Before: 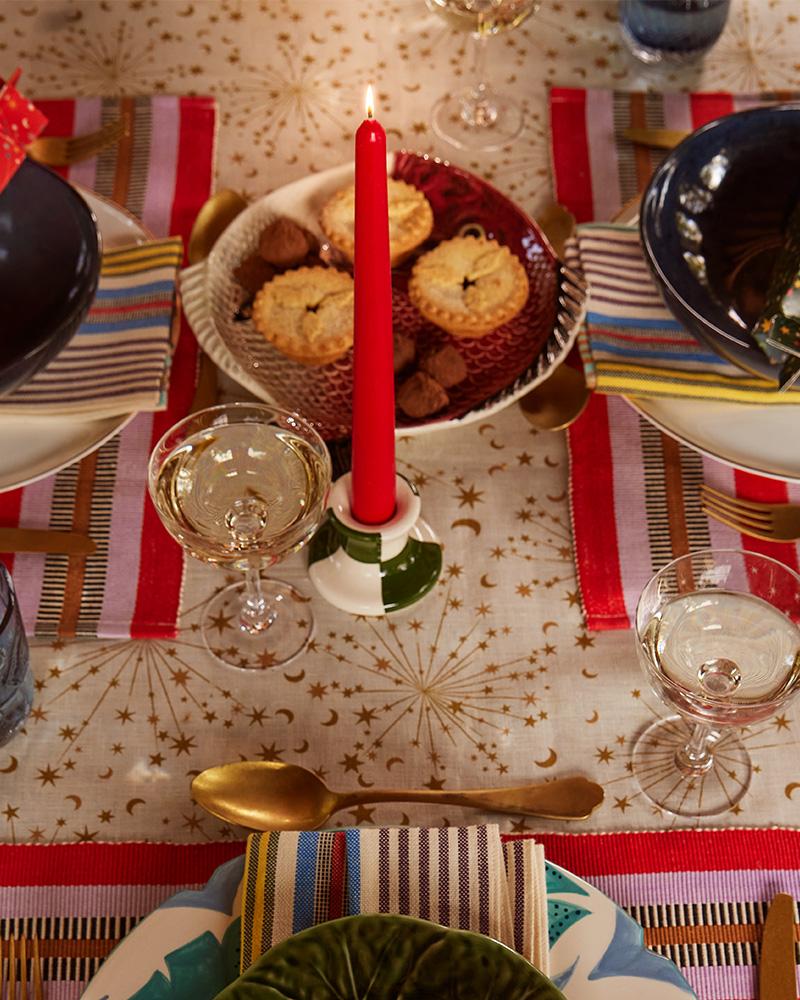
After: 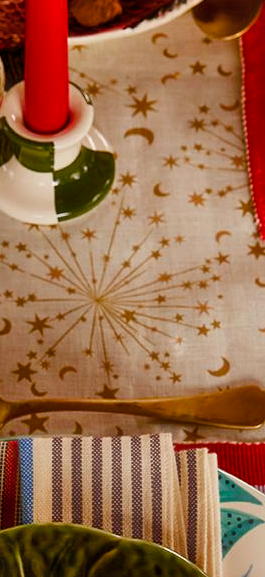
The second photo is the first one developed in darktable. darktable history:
crop: left 40.878%, top 39.176%, right 25.993%, bottom 3.081%
color balance rgb: perceptual saturation grading › global saturation 20%, perceptual saturation grading › highlights -25%, perceptual saturation grading › shadows 50%
exposure: black level correction 0.001, compensate highlight preservation false
shadows and highlights: shadows 60, soften with gaussian
haze removal: strength -0.1, adaptive false
